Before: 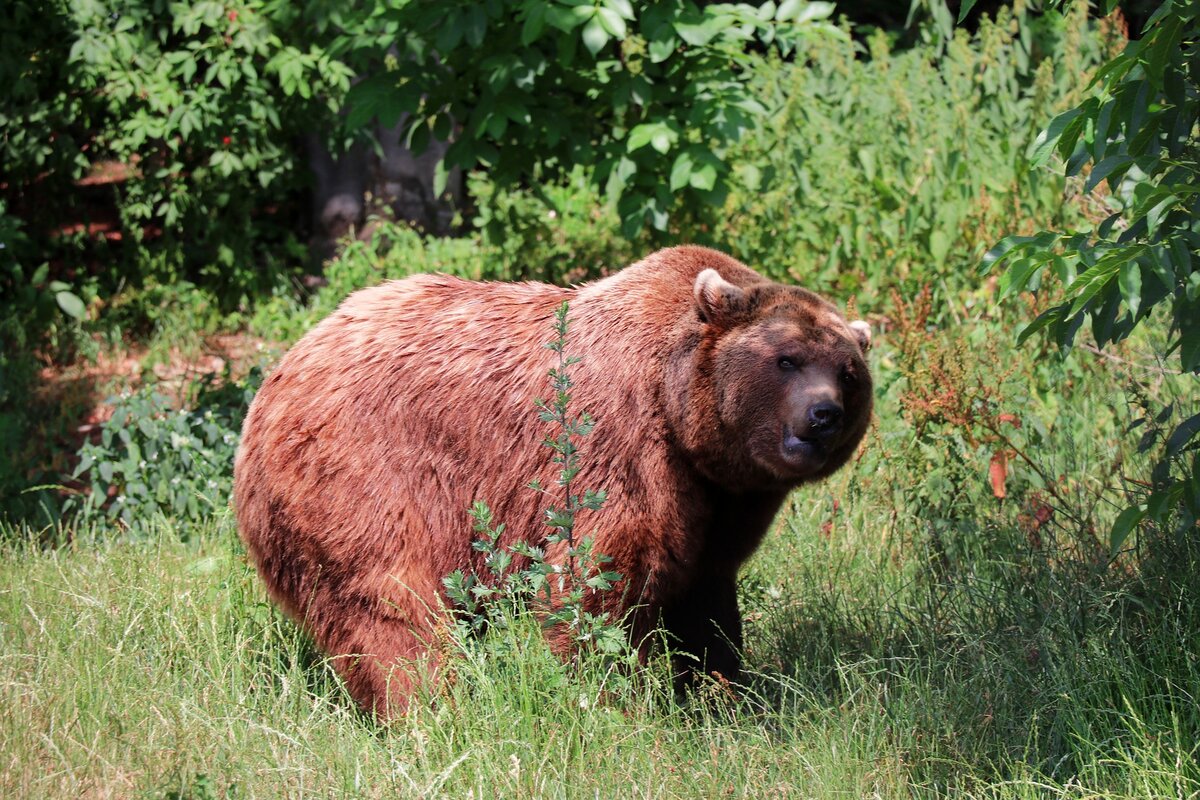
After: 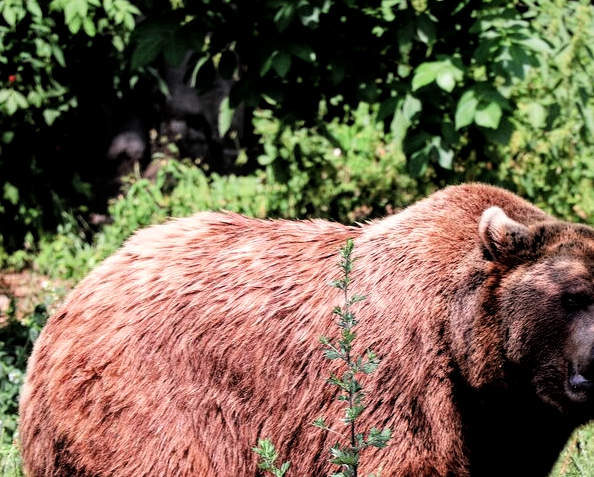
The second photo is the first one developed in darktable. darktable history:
crop: left 17.96%, top 7.778%, right 32.517%, bottom 32.57%
filmic rgb: black relative exposure -5.39 EV, white relative exposure 2.85 EV, dynamic range scaling -38.29%, hardness 4, contrast 1.6, highlights saturation mix -1.45%
local contrast: highlights 95%, shadows 86%, detail 160%, midtone range 0.2
